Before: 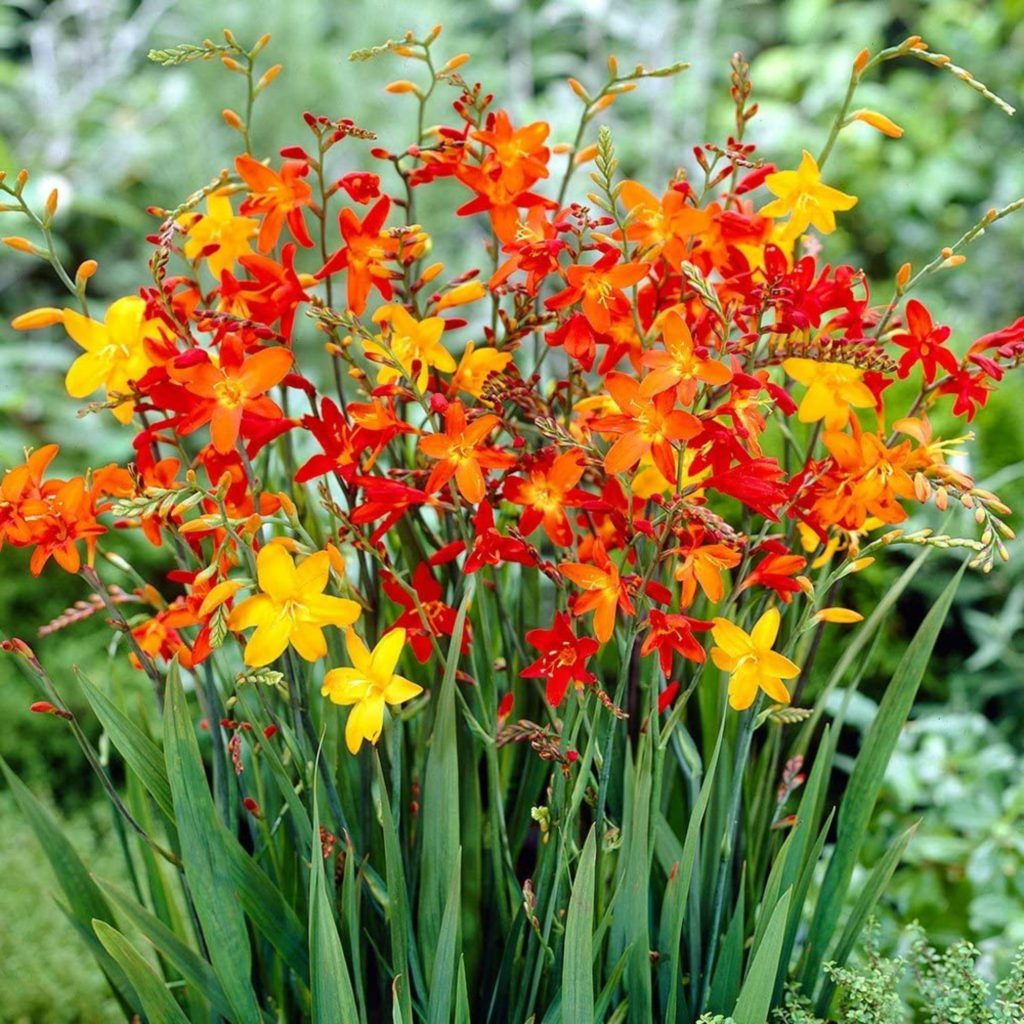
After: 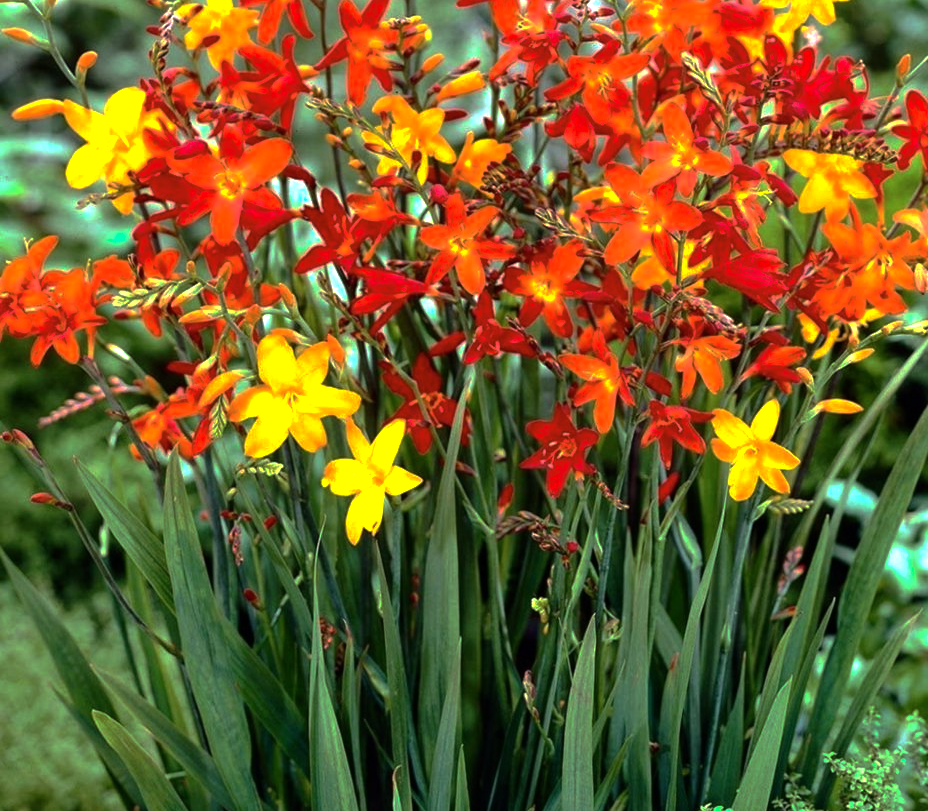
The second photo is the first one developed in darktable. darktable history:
tone equalizer: -8 EV -0.725 EV, -7 EV -0.729 EV, -6 EV -0.56 EV, -5 EV -0.383 EV, -3 EV 0.384 EV, -2 EV 0.6 EV, -1 EV 0.691 EV, +0 EV 0.771 EV, edges refinement/feathering 500, mask exposure compensation -1.57 EV, preserve details no
base curve: curves: ch0 [(0, 0) (0.841, 0.609) (1, 1)], preserve colors none
crop: top 20.432%, right 9.327%, bottom 0.278%
